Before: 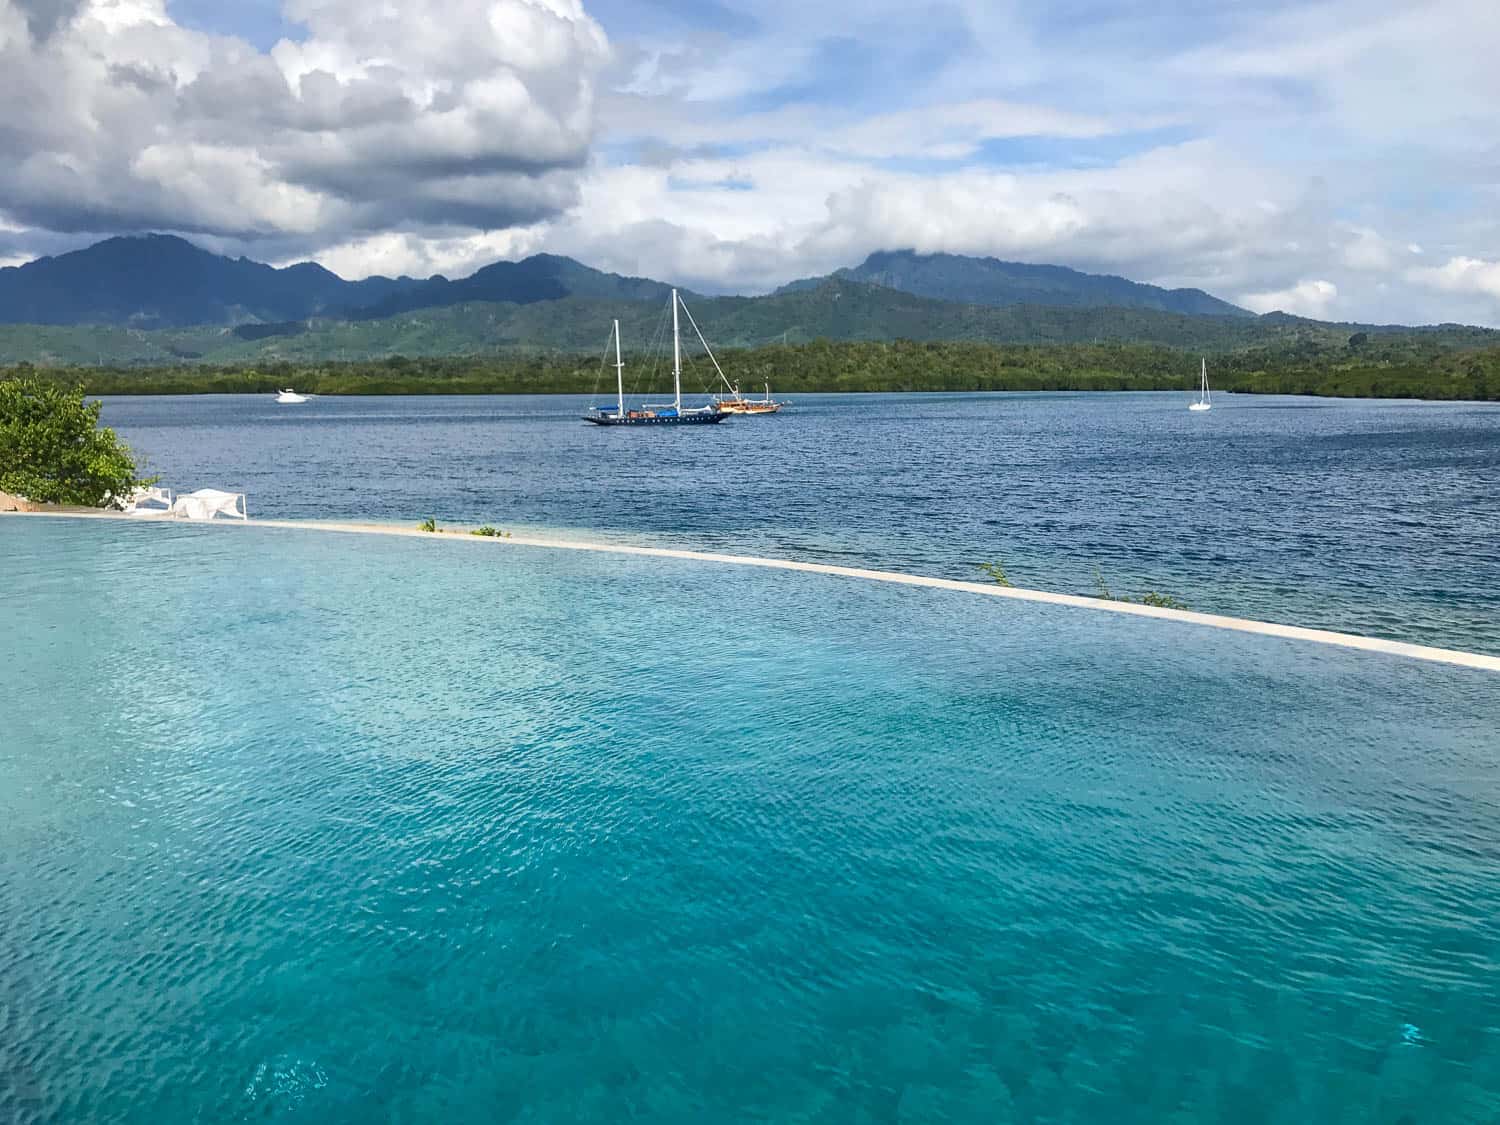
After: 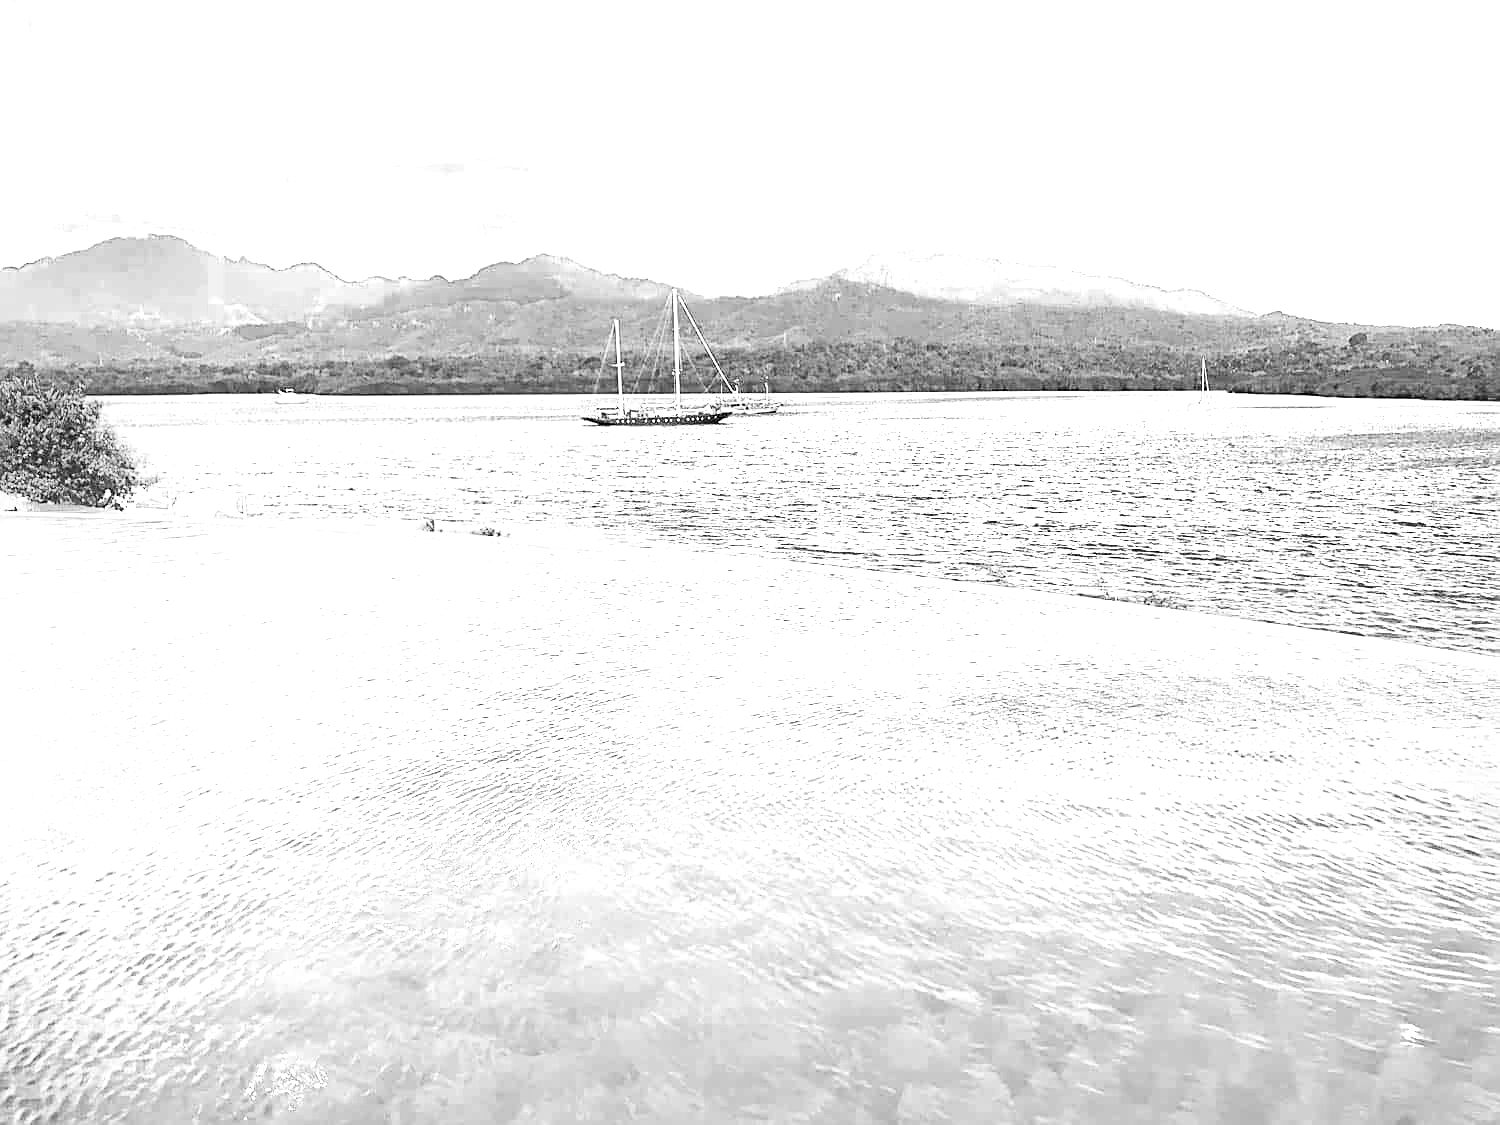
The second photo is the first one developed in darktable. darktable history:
sharpen: on, module defaults
tone curve: curves: ch0 [(0, 0) (0.055, 0.057) (0.258, 0.307) (0.434, 0.543) (0.517, 0.657) (0.745, 0.874) (1, 1)]; ch1 [(0, 0) (0.346, 0.307) (0.418, 0.383) (0.46, 0.439) (0.482, 0.493) (0.502, 0.497) (0.517, 0.506) (0.55, 0.561) (0.588, 0.61) (0.646, 0.688) (1, 1)]; ch2 [(0, 0) (0.346, 0.34) (0.431, 0.45) (0.485, 0.499) (0.5, 0.503) (0.527, 0.508) (0.545, 0.562) (0.679, 0.706) (1, 1)], color space Lab, independent channels, preserve colors none
color zones: curves: ch0 [(0, 0.613) (0.01, 0.613) (0.245, 0.448) (0.498, 0.529) (0.642, 0.665) (0.879, 0.777) (0.99, 0.613)]; ch1 [(0, 0) (0.143, 0) (0.286, 0) (0.429, 0) (0.571, 0) (0.714, 0) (0.857, 0)]
exposure: black level correction 0, exposure 1.2 EV, compensate exposure bias true, compensate highlight preservation false
